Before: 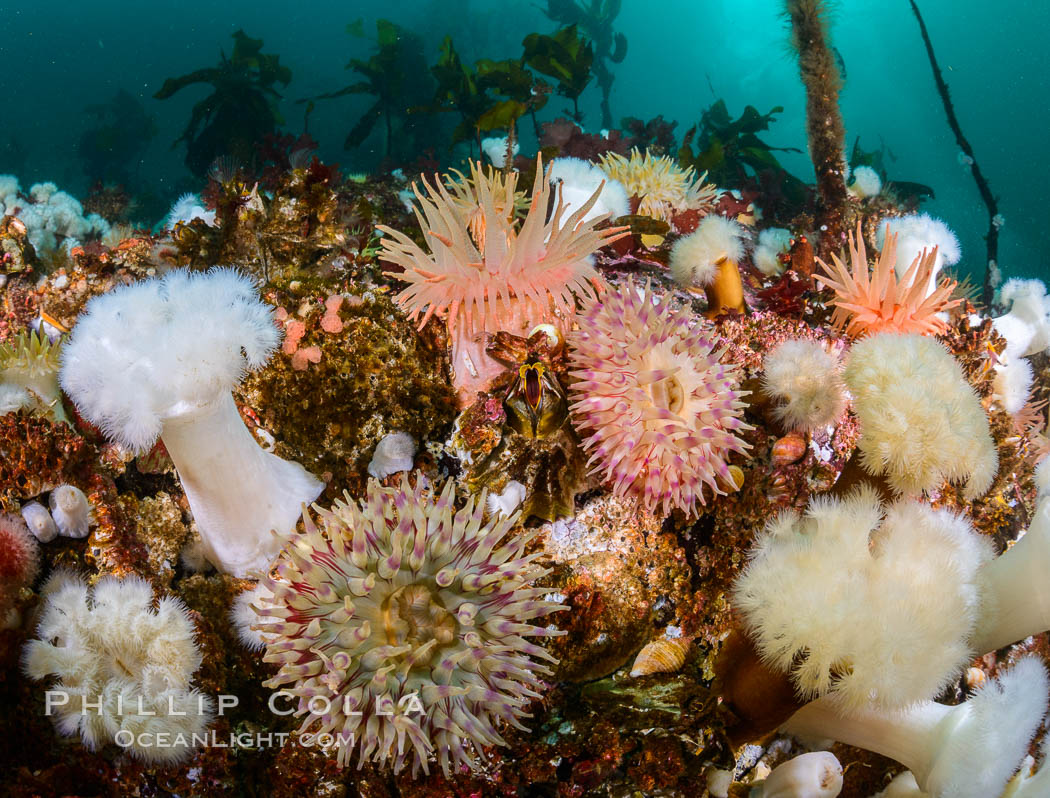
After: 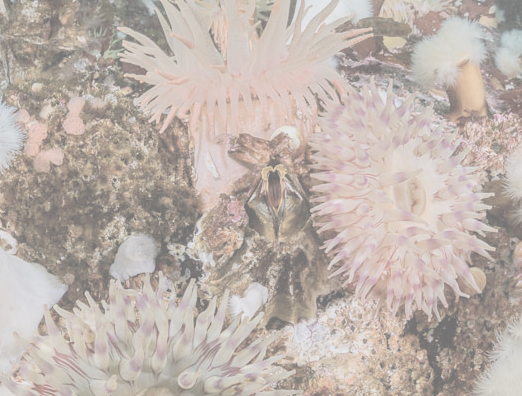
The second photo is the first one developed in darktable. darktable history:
crop: left 24.663%, top 24.928%, right 25.339%, bottom 25.338%
contrast brightness saturation: contrast -0.32, brightness 0.732, saturation -0.766
